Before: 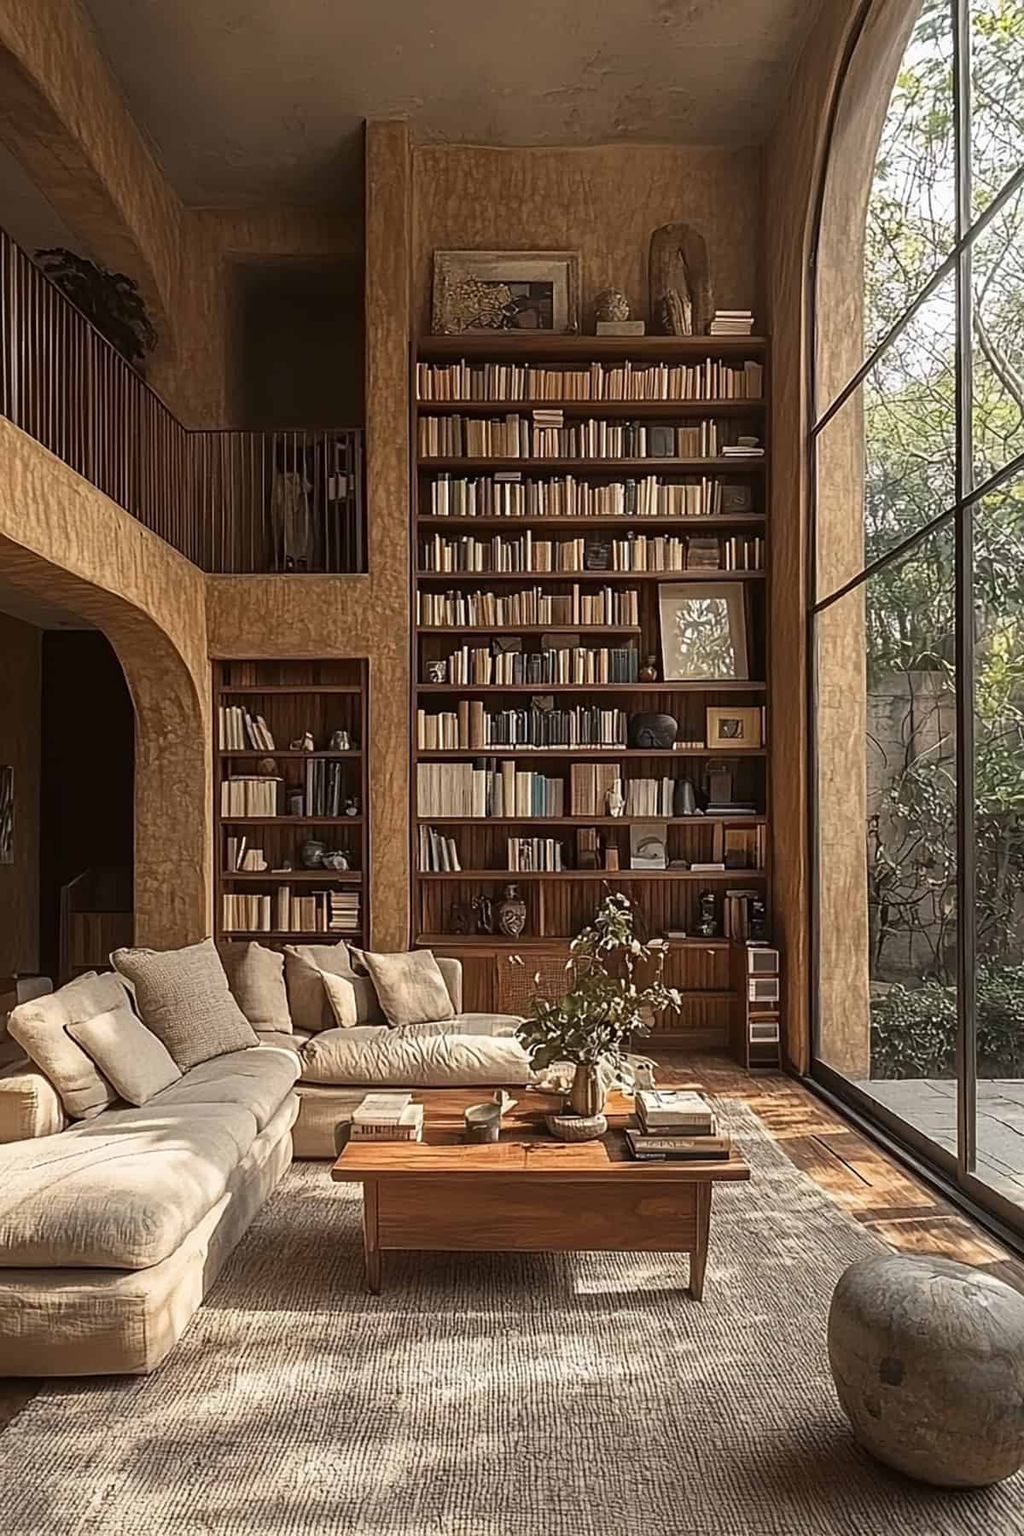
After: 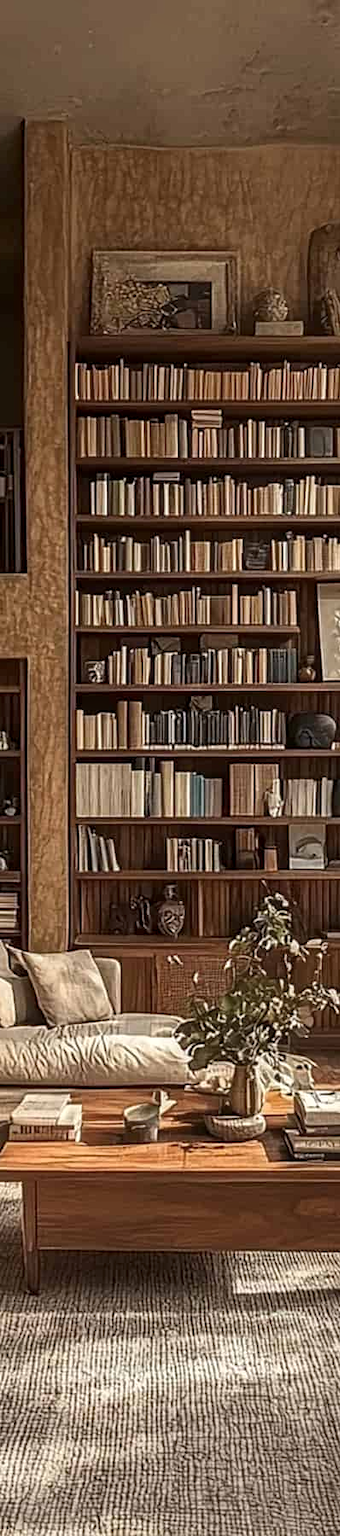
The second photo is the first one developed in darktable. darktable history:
crop: left 33.36%, right 33.36%
local contrast: on, module defaults
